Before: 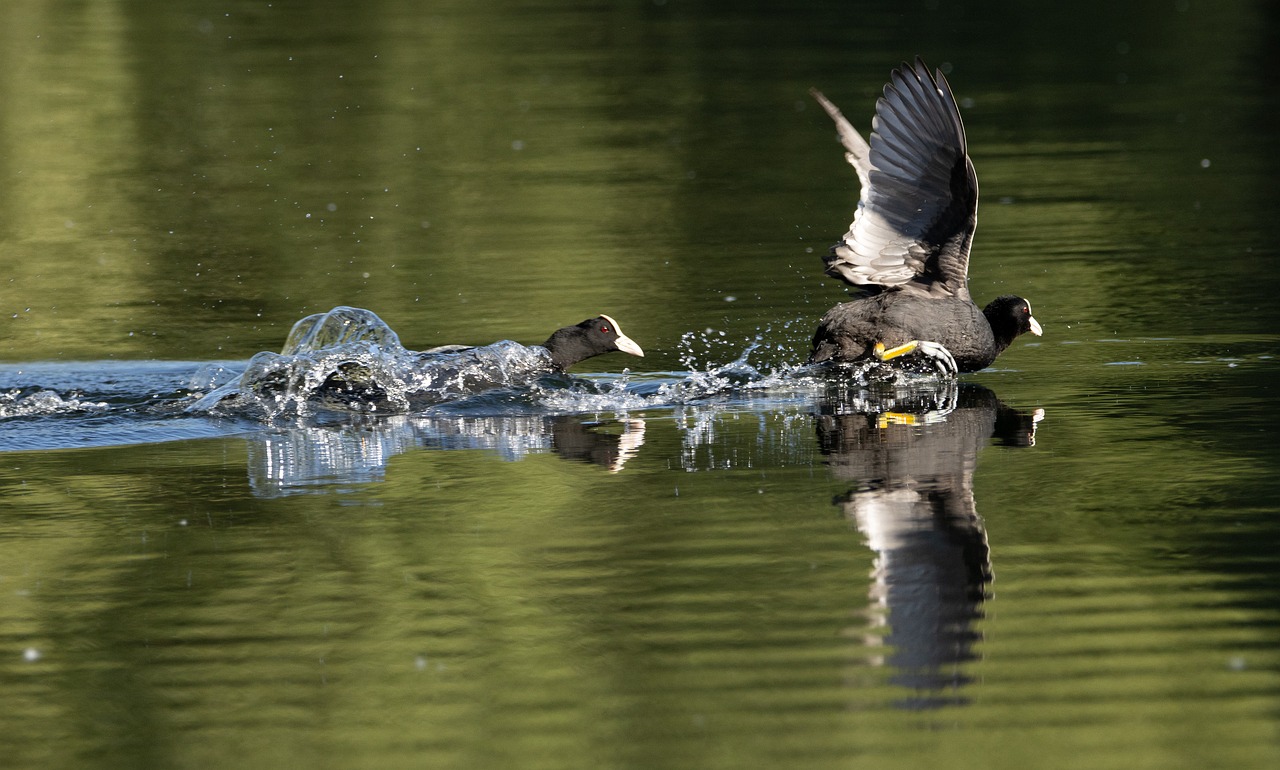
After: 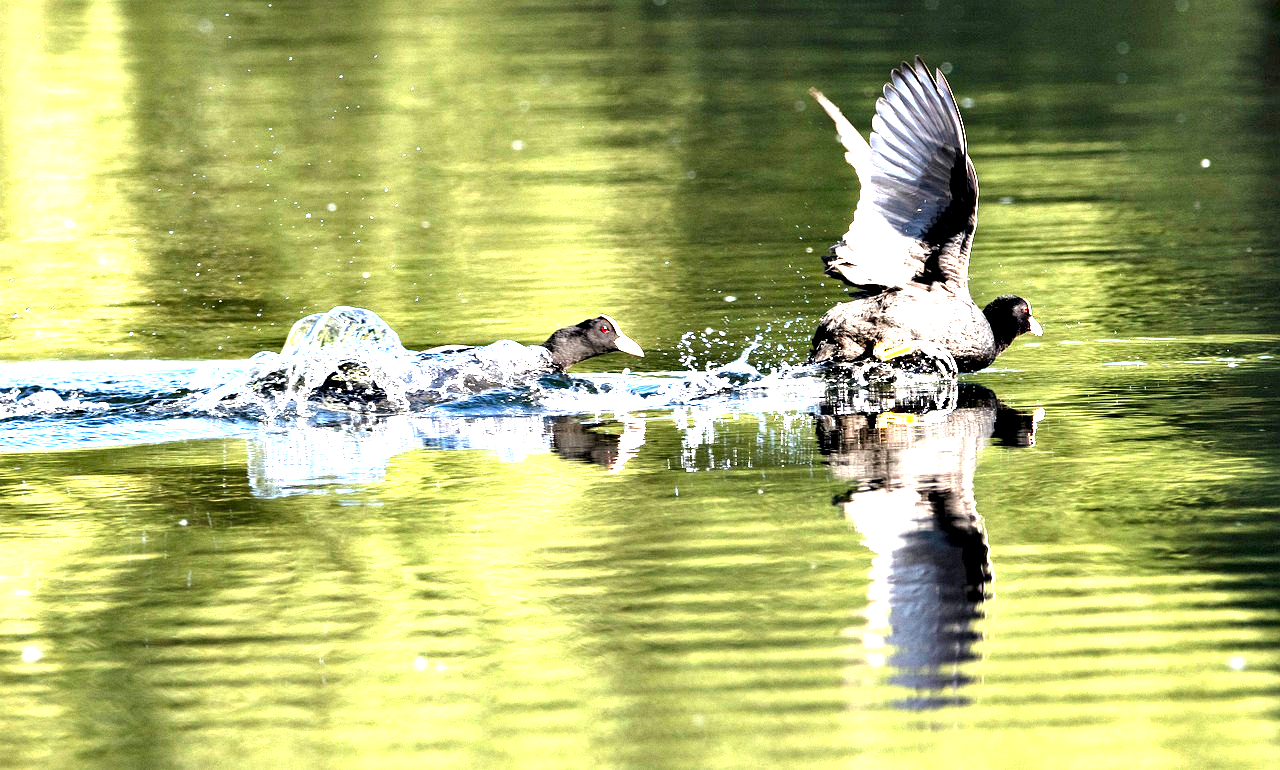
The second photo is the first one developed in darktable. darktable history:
exposure: black level correction 0.001, exposure 2.659 EV, compensate highlight preservation false
contrast equalizer: y [[0.6 ×6], [0.55 ×6], [0 ×6], [0 ×6], [0 ×6]]
